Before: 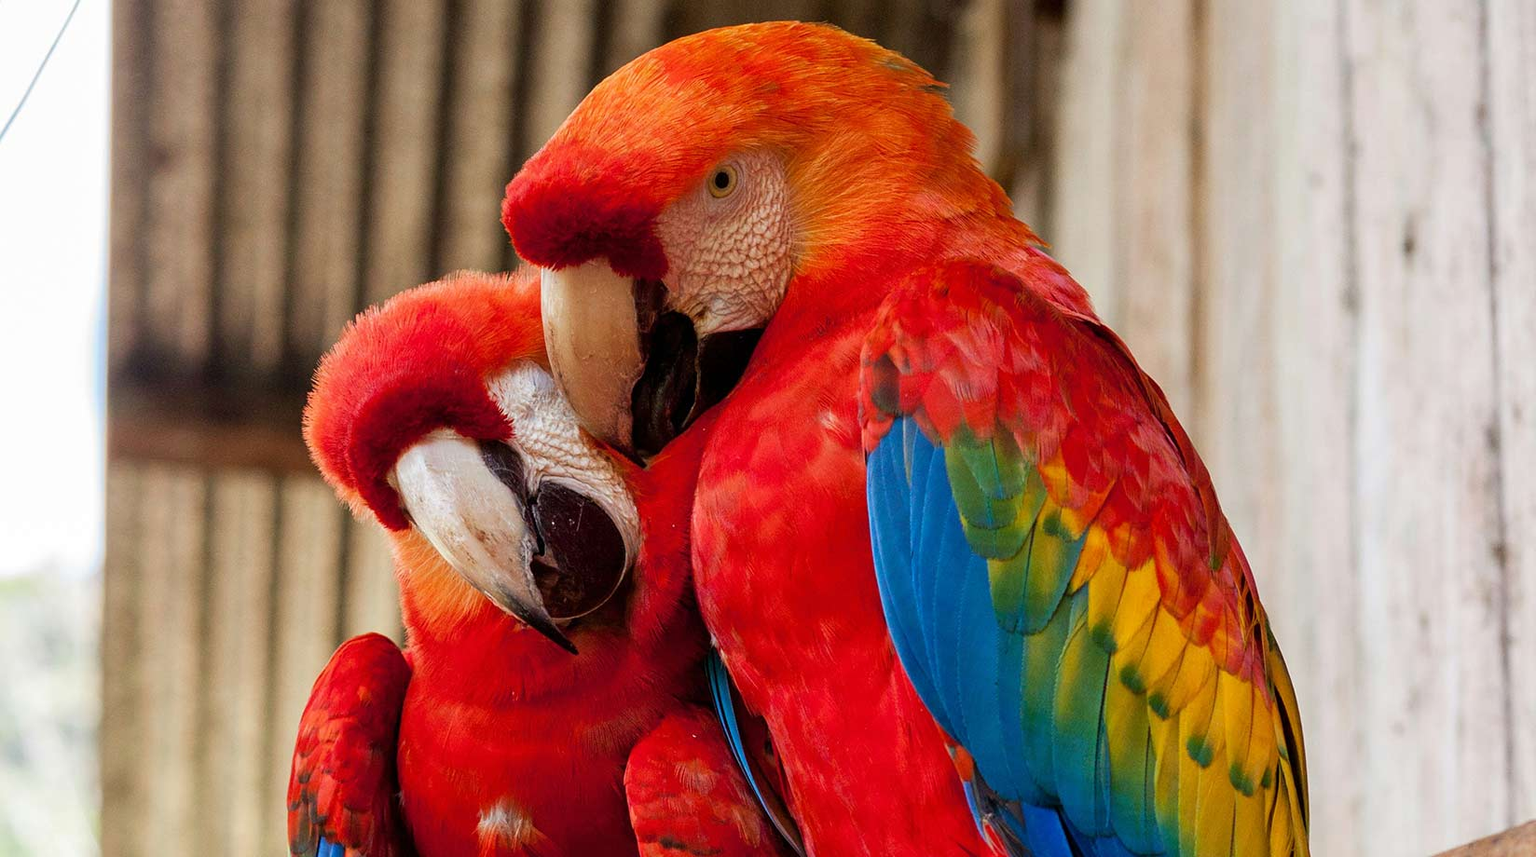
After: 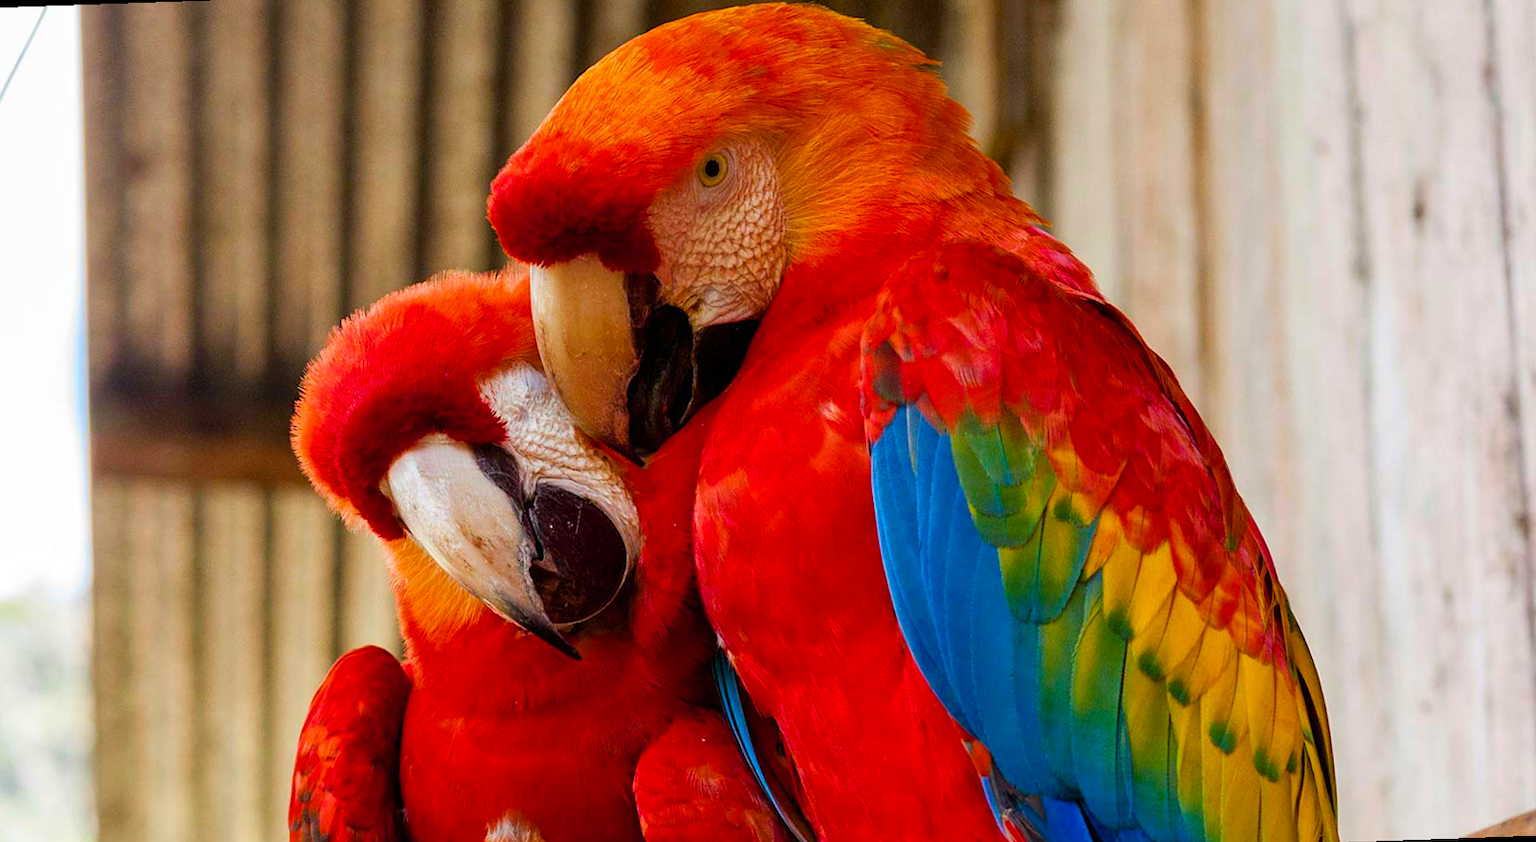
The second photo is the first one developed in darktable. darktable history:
rotate and perspective: rotation -2°, crop left 0.022, crop right 0.978, crop top 0.049, crop bottom 0.951
color balance rgb: perceptual saturation grading › global saturation 25%, global vibrance 20%
